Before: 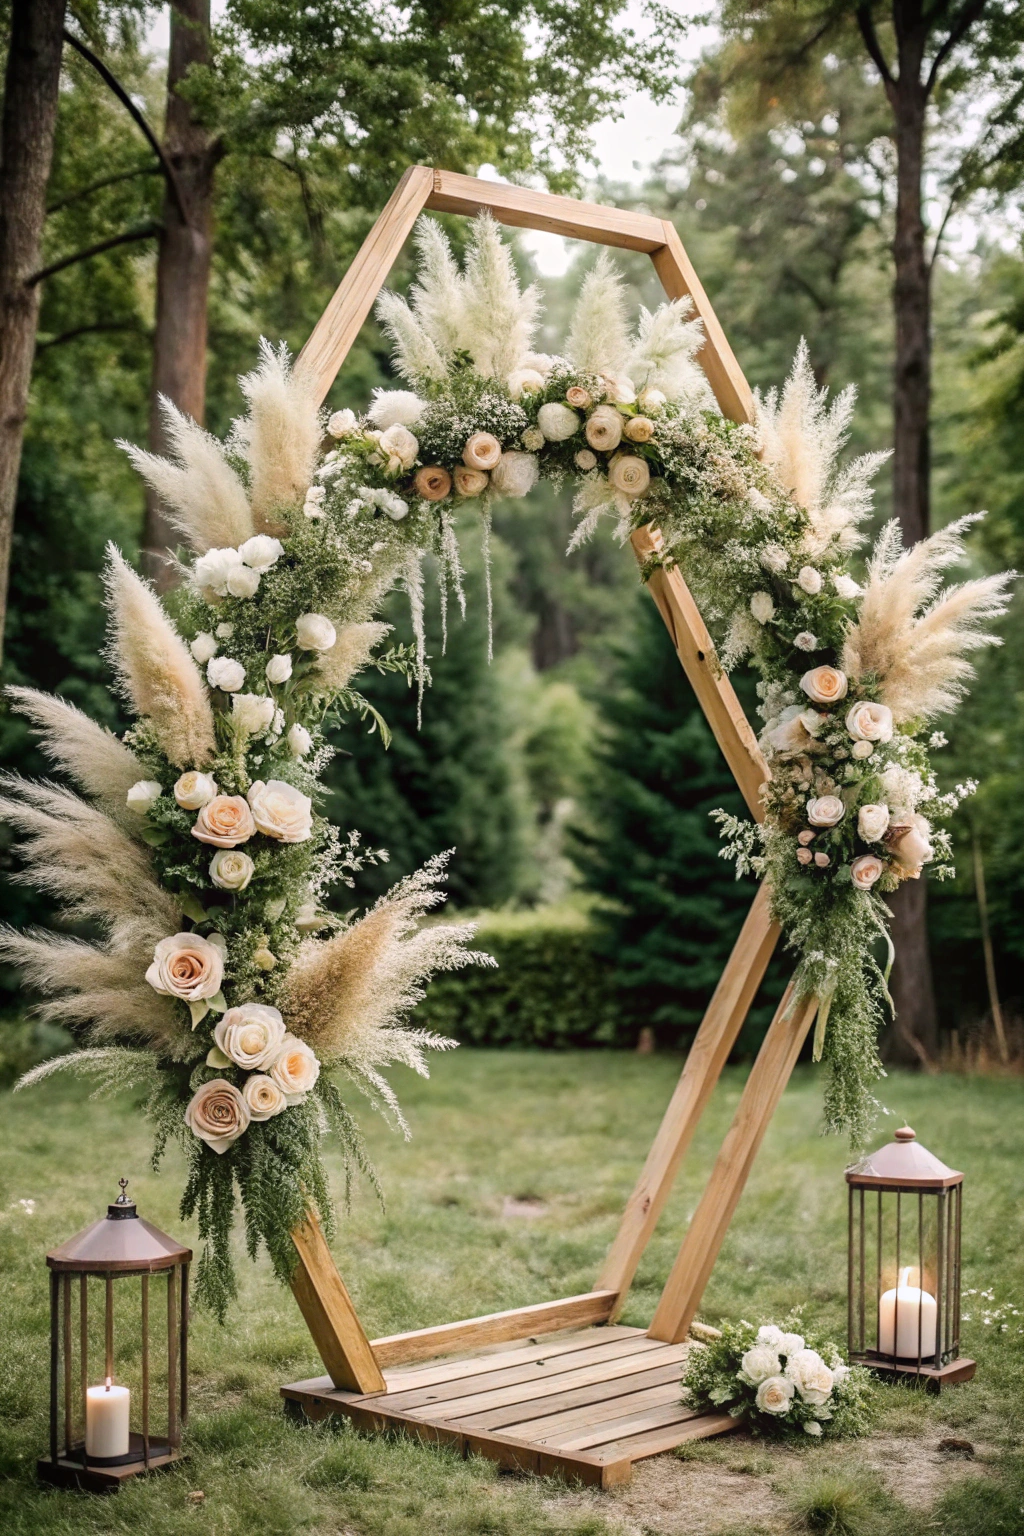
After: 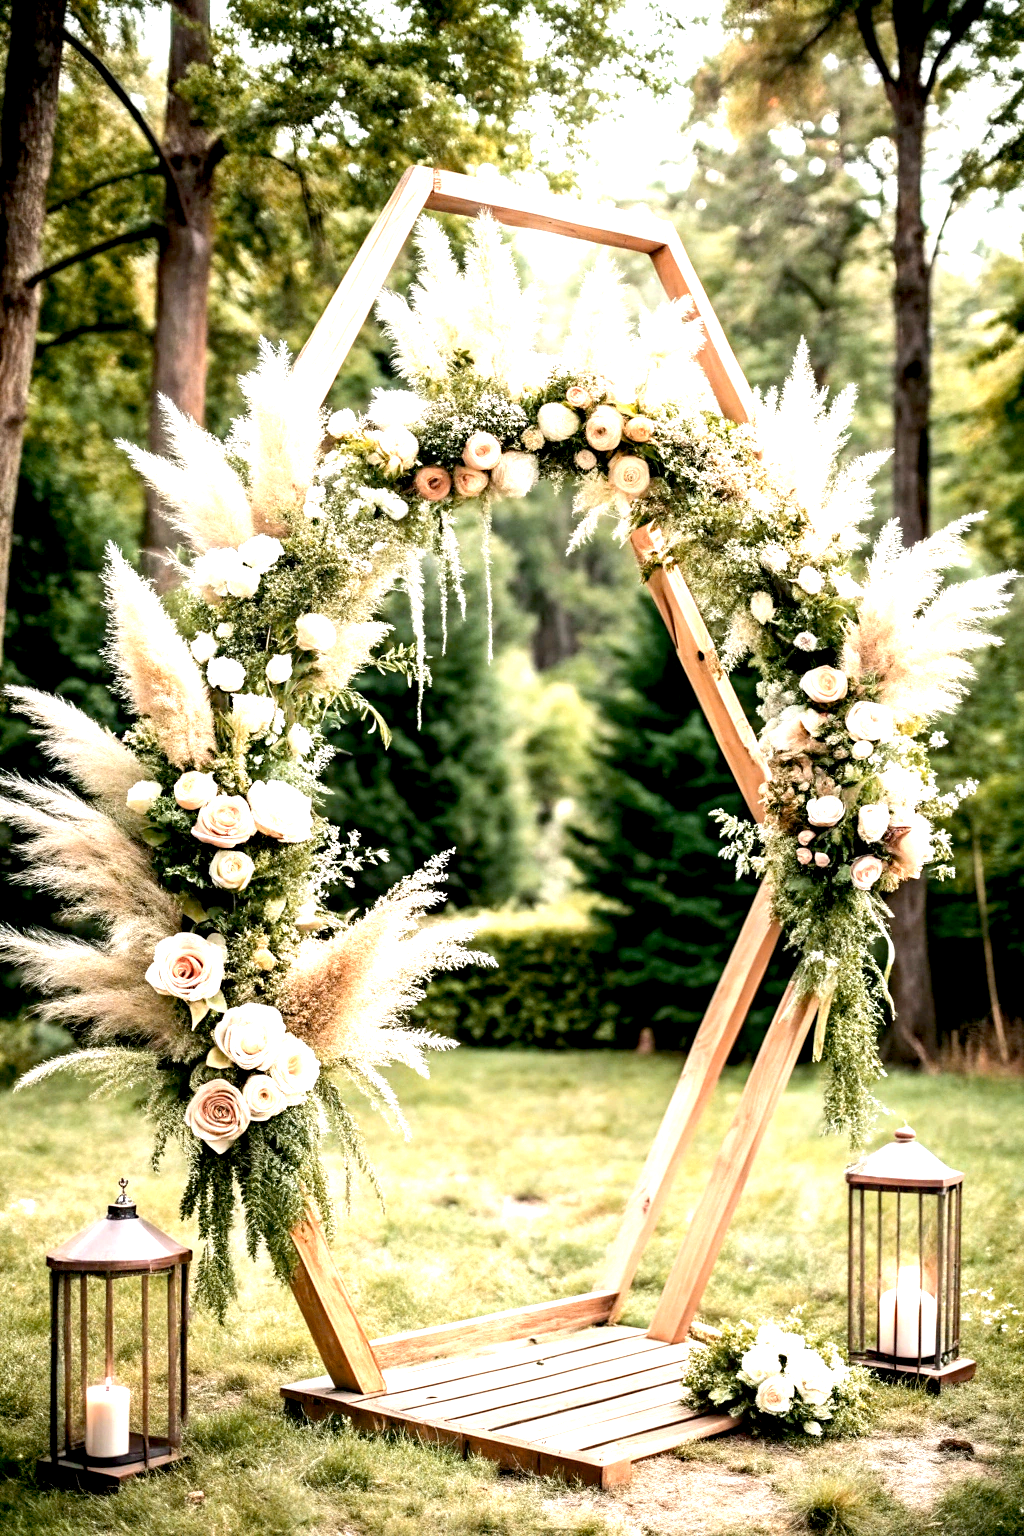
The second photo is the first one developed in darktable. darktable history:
tone equalizer: -8 EV -0.456 EV, -7 EV -0.379 EV, -6 EV -0.339 EV, -5 EV -0.217 EV, -3 EV 0.255 EV, -2 EV 0.348 EV, -1 EV 0.407 EV, +0 EV 0.424 EV, edges refinement/feathering 500, mask exposure compensation -1.57 EV, preserve details no
exposure: black level correction 0.011, exposure 1.077 EV, compensate highlight preservation false
color zones: curves: ch1 [(0, 0.469) (0.072, 0.457) (0.243, 0.494) (0.429, 0.5) (0.571, 0.5) (0.714, 0.5) (0.857, 0.5) (1, 0.469)]; ch2 [(0, 0.499) (0.143, 0.467) (0.242, 0.436) (0.429, 0.493) (0.571, 0.5) (0.714, 0.5) (0.857, 0.5) (1, 0.499)]
color calibration: illuminant same as pipeline (D50), adaptation none (bypass), x 0.334, y 0.335, temperature 5009.93 K
